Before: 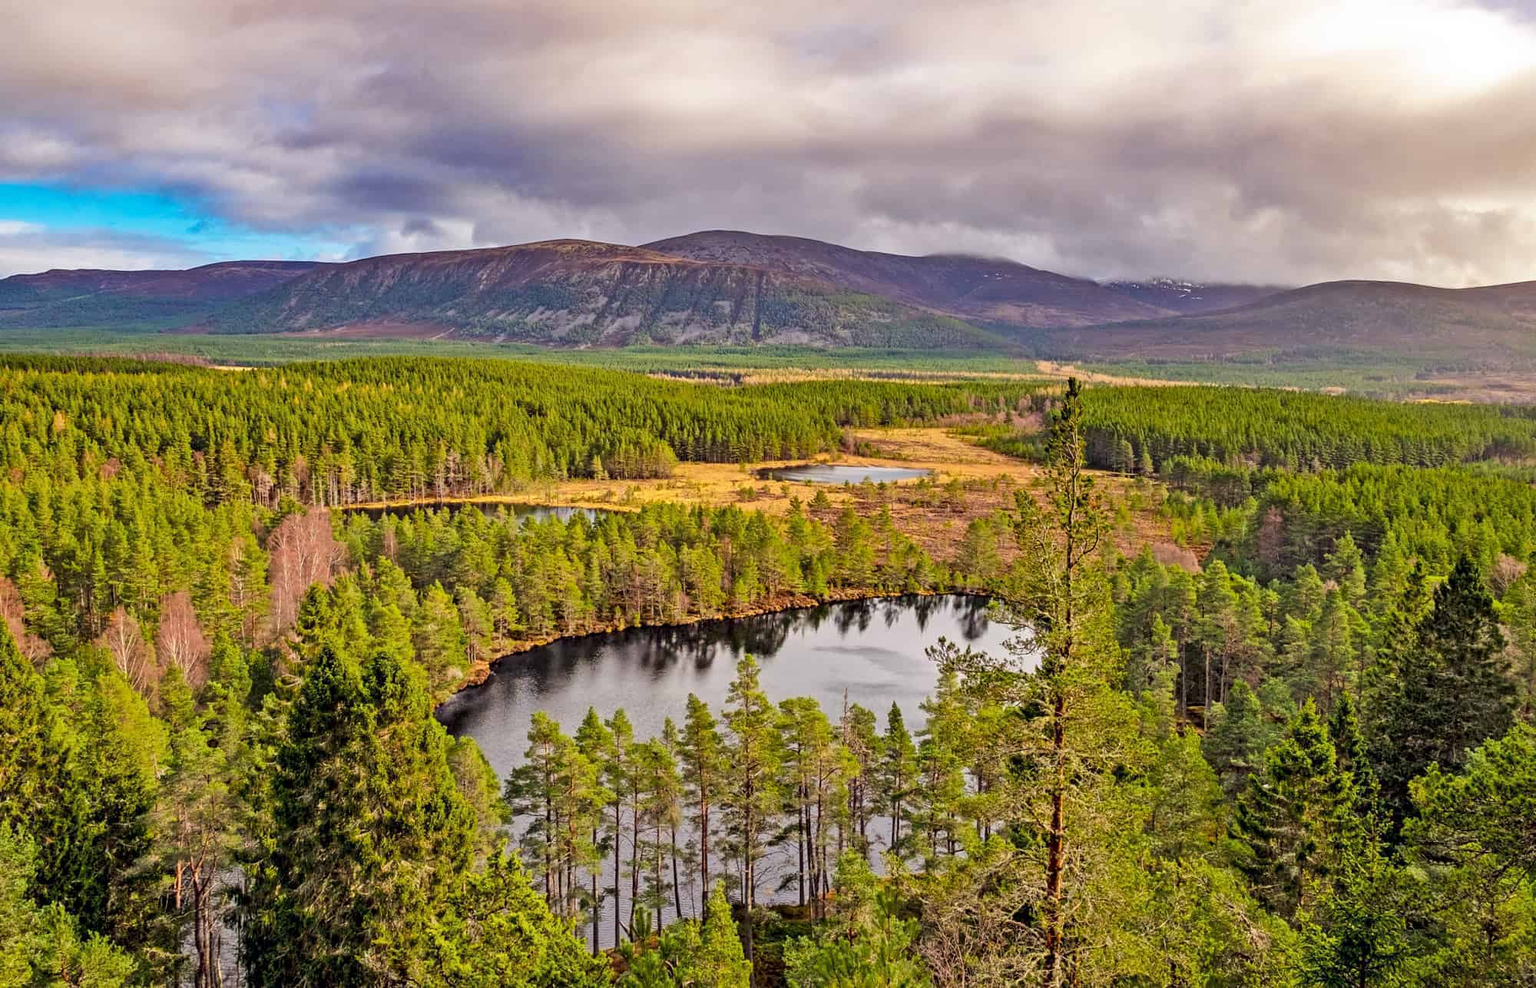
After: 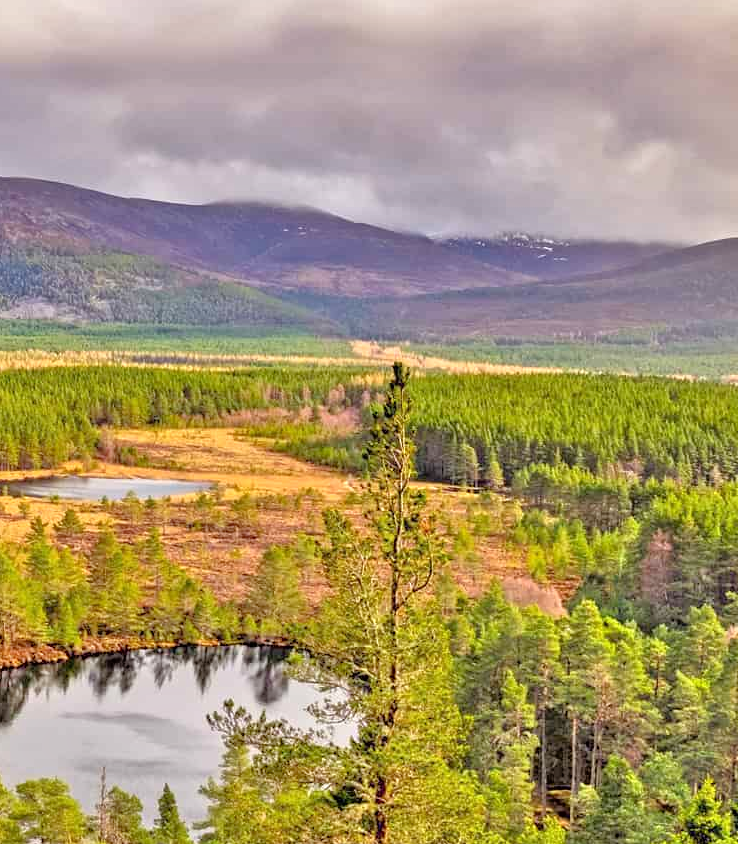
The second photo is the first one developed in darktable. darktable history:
tone equalizer: -7 EV 0.15 EV, -6 EV 0.6 EV, -5 EV 1.15 EV, -4 EV 1.33 EV, -3 EV 1.15 EV, -2 EV 0.6 EV, -1 EV 0.15 EV, mask exposure compensation -0.5 EV
crop and rotate: left 49.936%, top 10.094%, right 13.136%, bottom 24.256%
